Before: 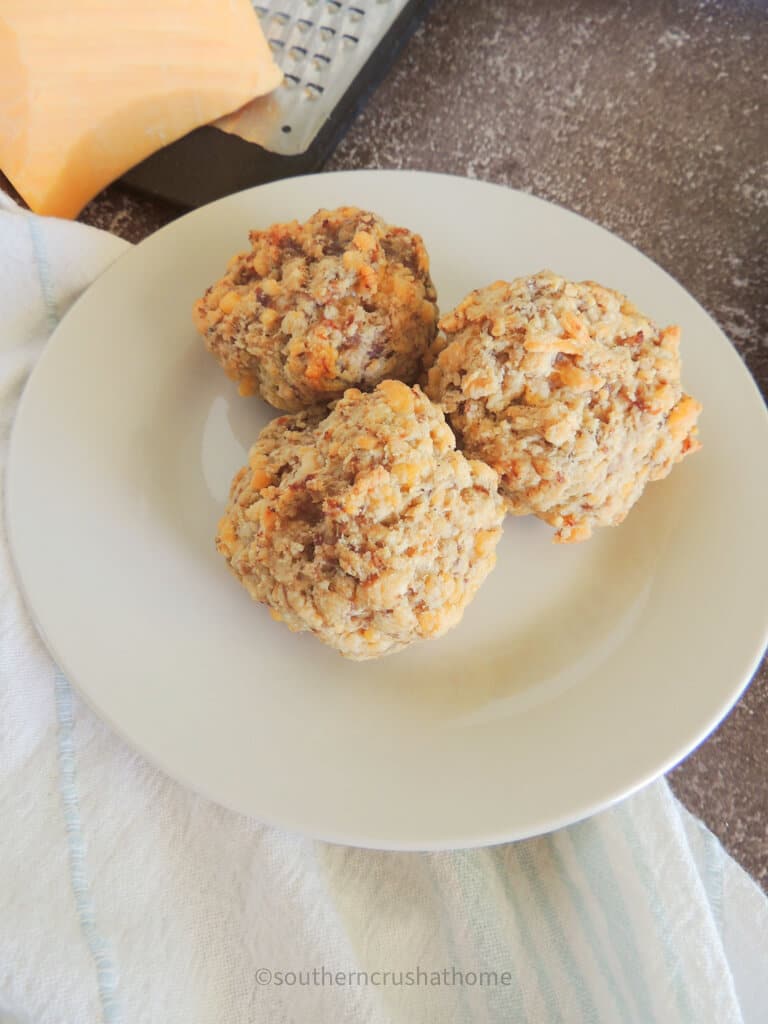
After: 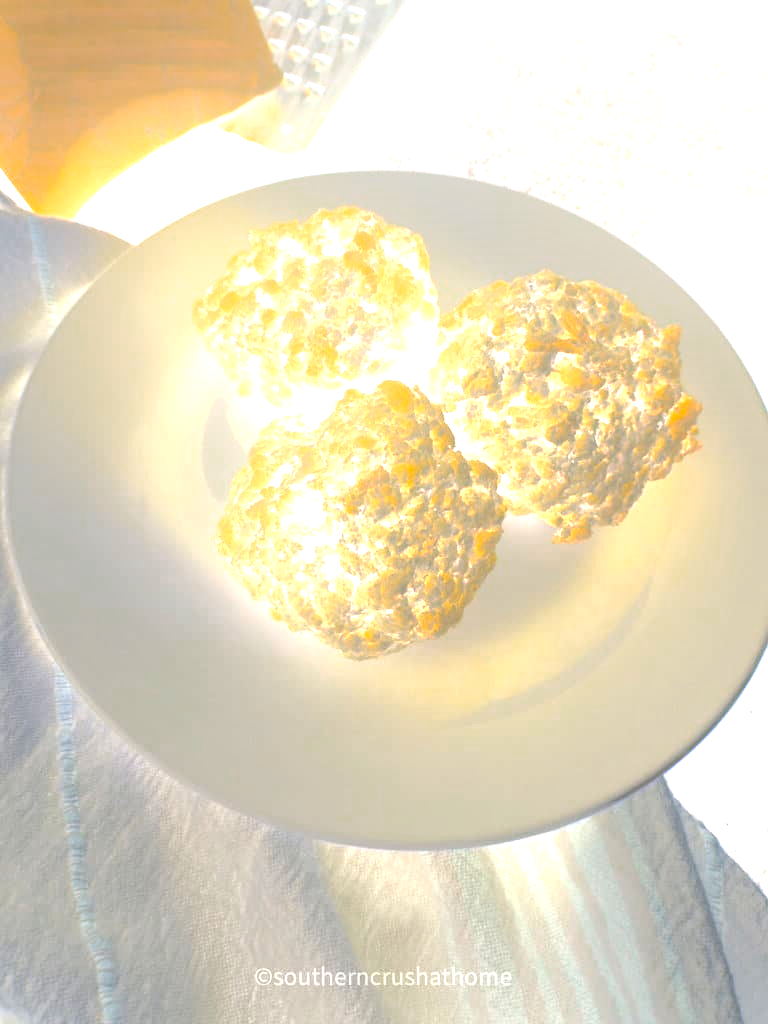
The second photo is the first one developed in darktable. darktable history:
bloom: size 25%, threshold 5%, strength 90%
exposure: black level correction 0.001, exposure 1.398 EV, compensate exposure bias true, compensate highlight preservation false
